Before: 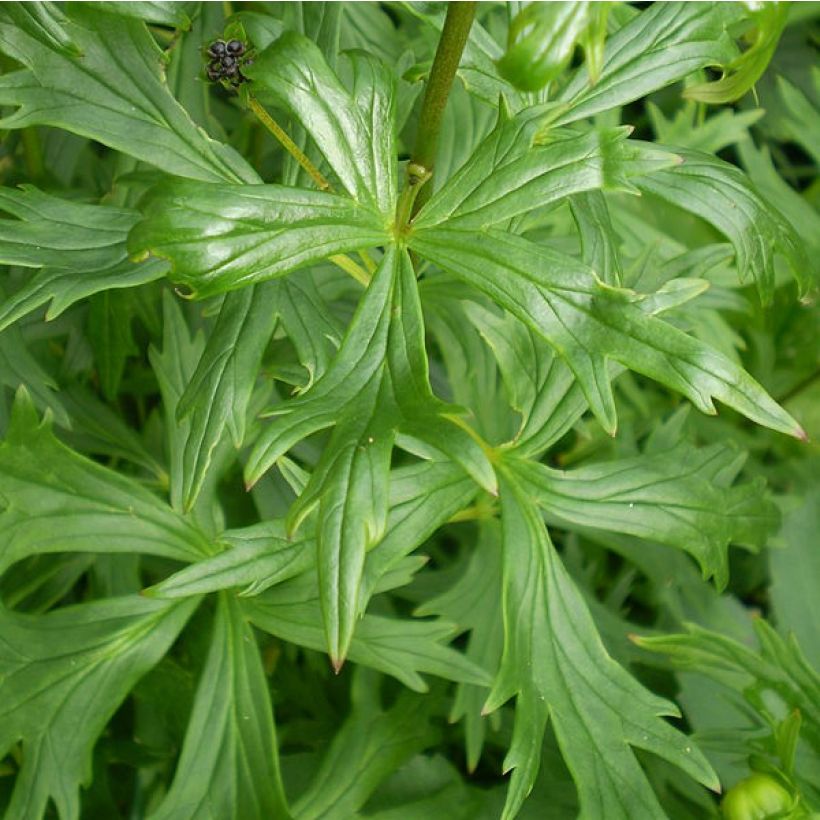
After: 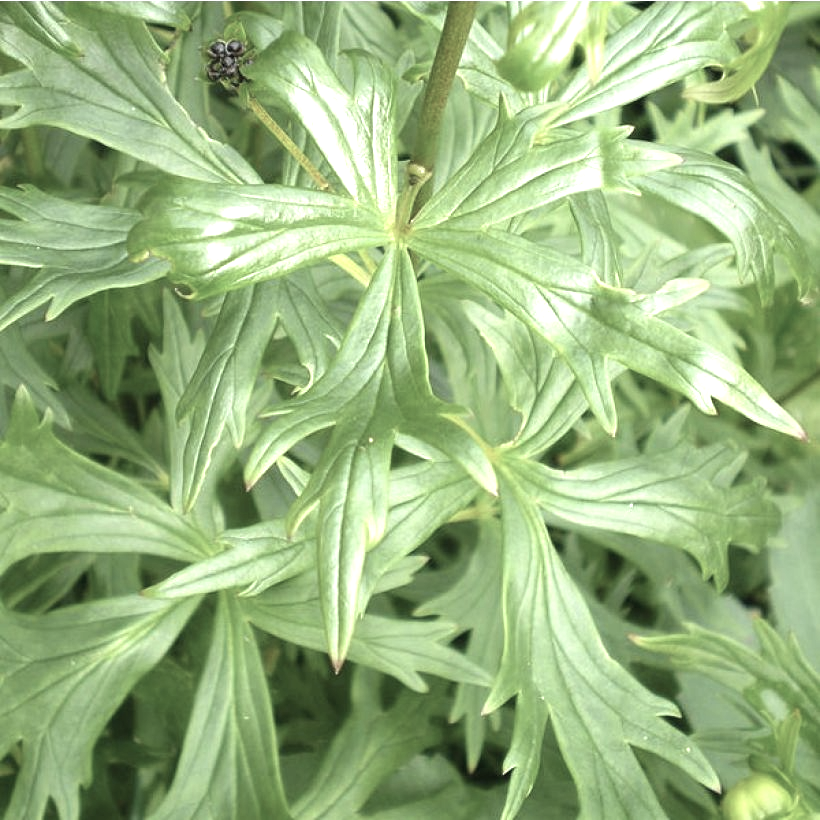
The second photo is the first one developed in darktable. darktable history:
color zones: curves: ch0 [(0, 0.6) (0.129, 0.508) (0.193, 0.483) (0.429, 0.5) (0.571, 0.5) (0.714, 0.5) (0.857, 0.5) (1, 0.6)]; ch1 [(0, 0.481) (0.112, 0.245) (0.213, 0.223) (0.429, 0.233) (0.571, 0.231) (0.683, 0.242) (0.857, 0.296) (1, 0.481)]
contrast brightness saturation: saturation 0.18
exposure: black level correction 0, exposure 1.1 EV, compensate exposure bias true, compensate highlight preservation false
